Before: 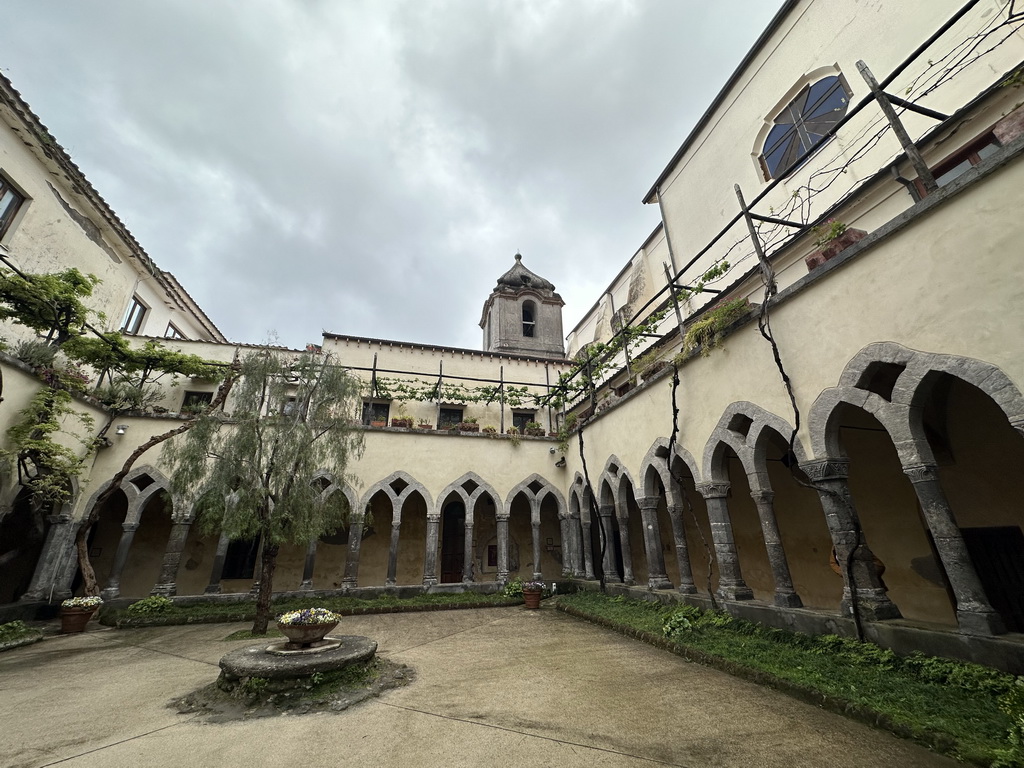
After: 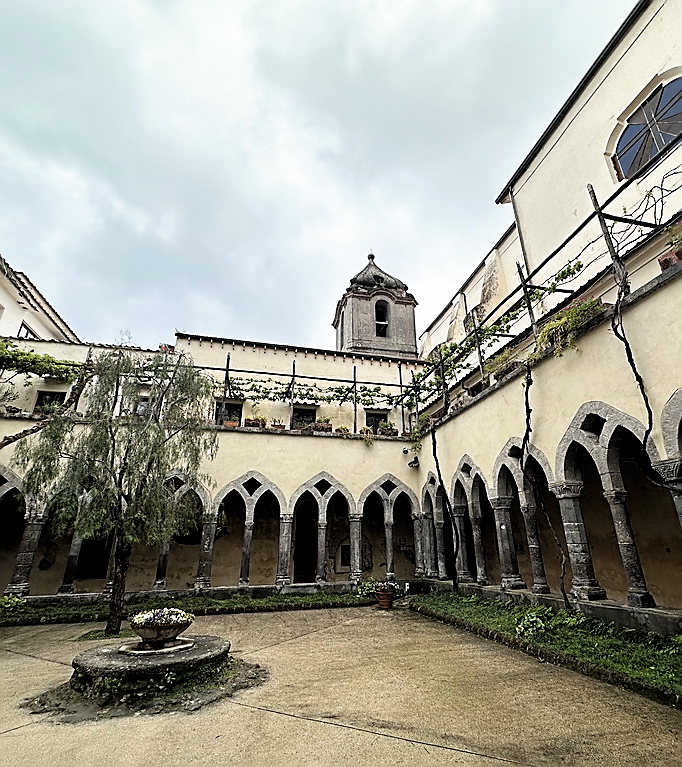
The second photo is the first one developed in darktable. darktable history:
rgb levels: levels [[0.01, 0.419, 0.839], [0, 0.5, 1], [0, 0.5, 1]]
sharpen: radius 1.4, amount 1.25, threshold 0.7
exposure: black level correction -0.003, exposure 0.04 EV, compensate highlight preservation false
crop and rotate: left 14.385%, right 18.948%
filmic rgb: black relative exposure -12.8 EV, white relative exposure 2.8 EV, threshold 3 EV, target black luminance 0%, hardness 8.54, latitude 70.41%, contrast 1.133, shadows ↔ highlights balance -0.395%, color science v4 (2020), enable highlight reconstruction true
